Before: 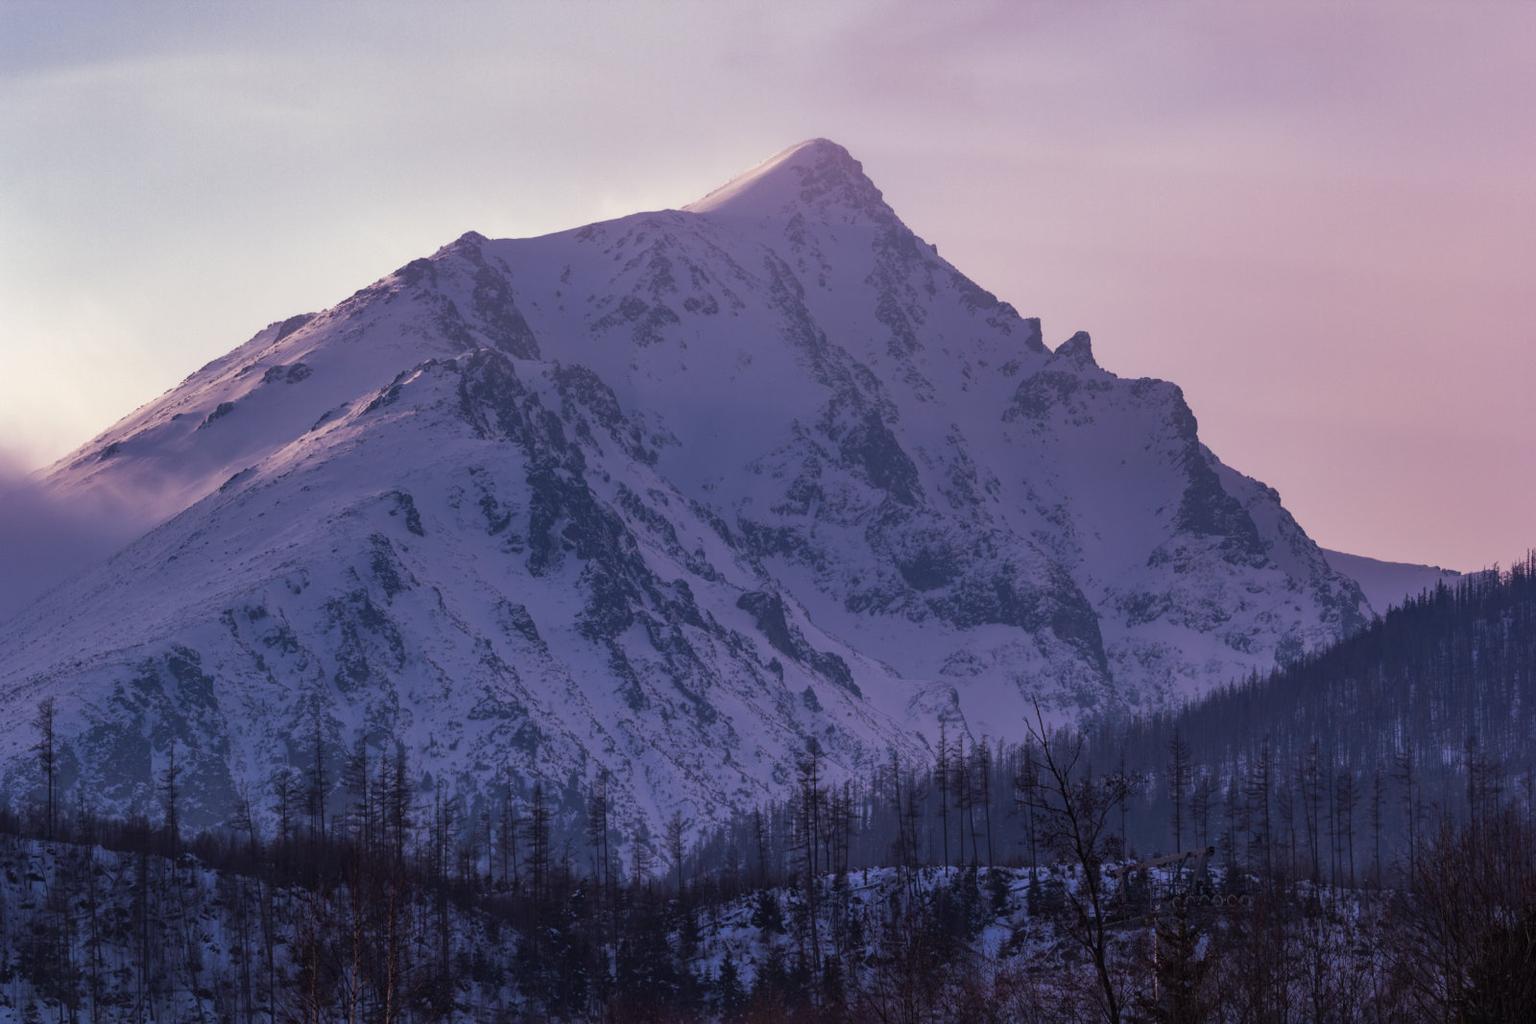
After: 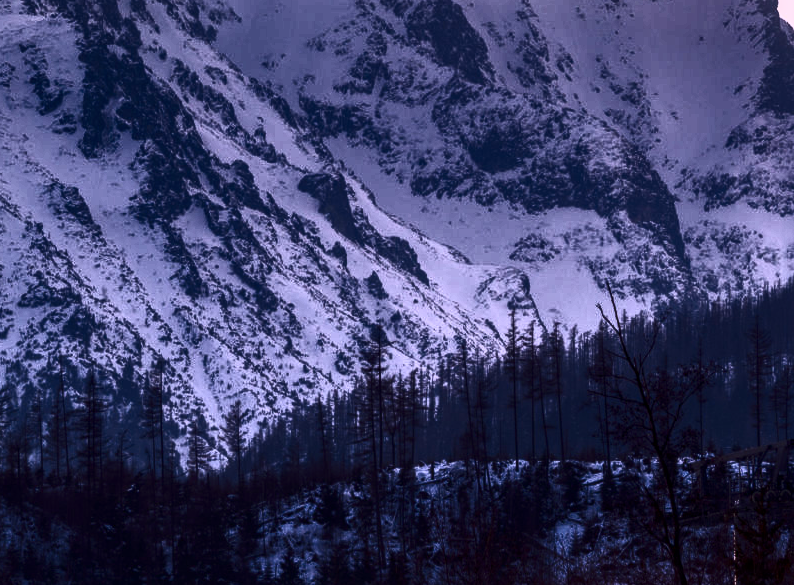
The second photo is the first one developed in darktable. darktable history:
local contrast: on, module defaults
contrast brightness saturation: contrast 0.946, brightness 0.197
crop: left 29.319%, top 41.606%, right 21.032%, bottom 3.498%
exposure: exposure 0.216 EV, compensate exposure bias true, compensate highlight preservation false
tone equalizer: -8 EV -0.453 EV, -7 EV -0.354 EV, -6 EV -0.373 EV, -5 EV -0.247 EV, -3 EV 0.201 EV, -2 EV 0.342 EV, -1 EV 0.372 EV, +0 EV 0.39 EV
